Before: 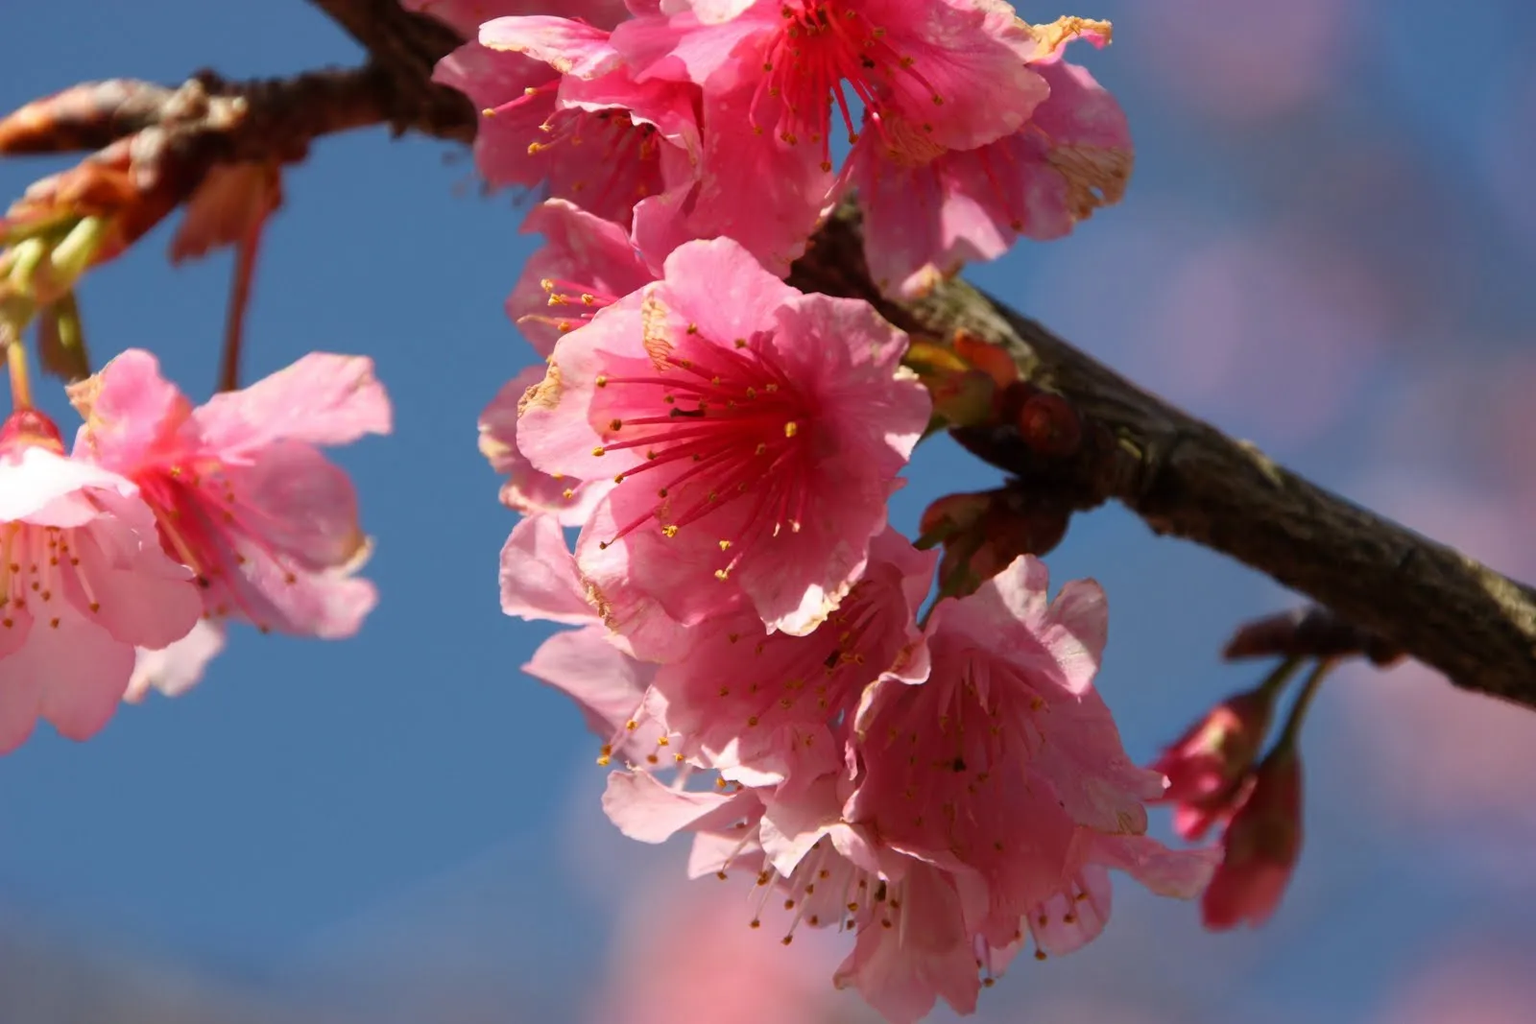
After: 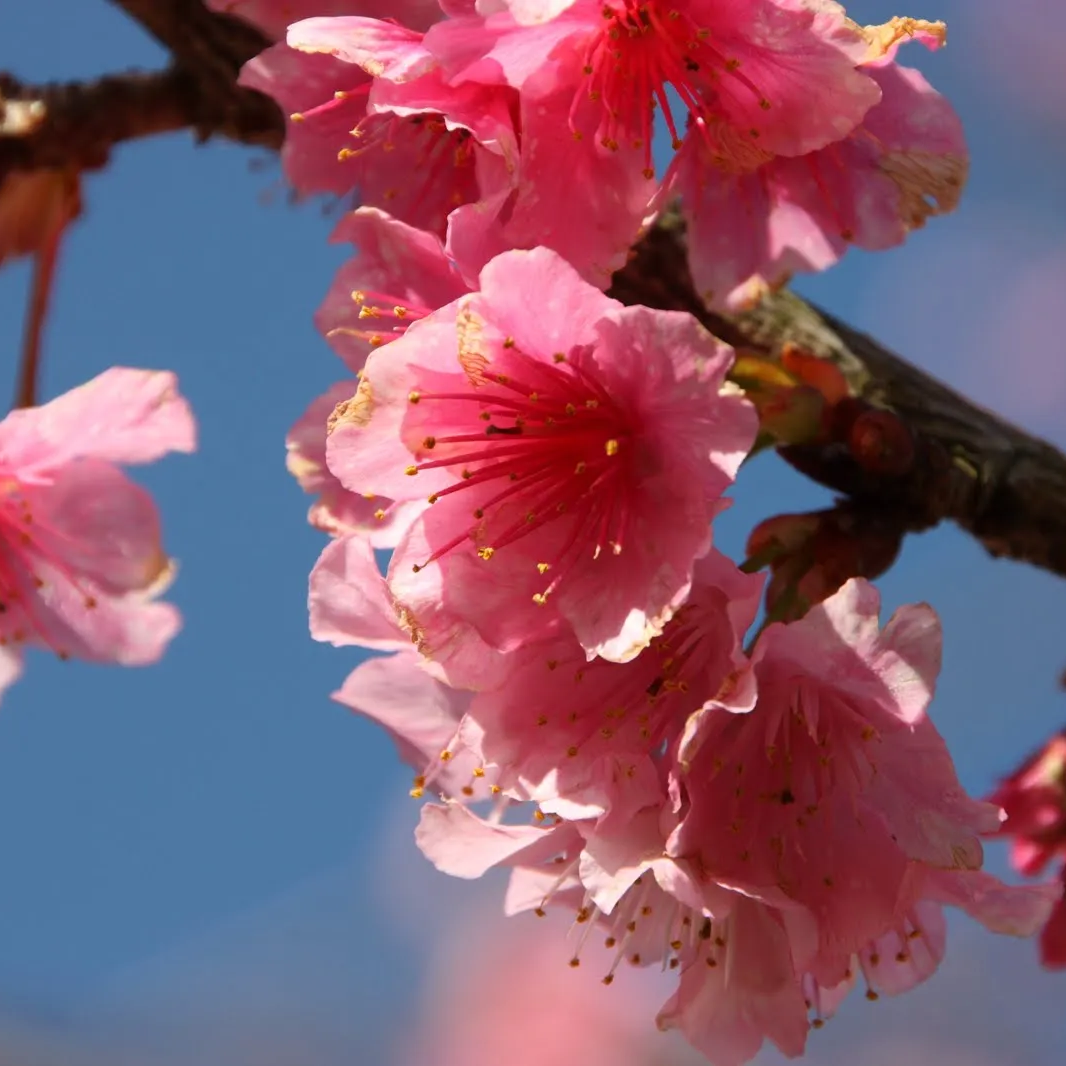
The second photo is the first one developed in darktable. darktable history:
crop and rotate: left 13.338%, right 20.025%
exposure: exposure 0.014 EV, compensate highlight preservation false
